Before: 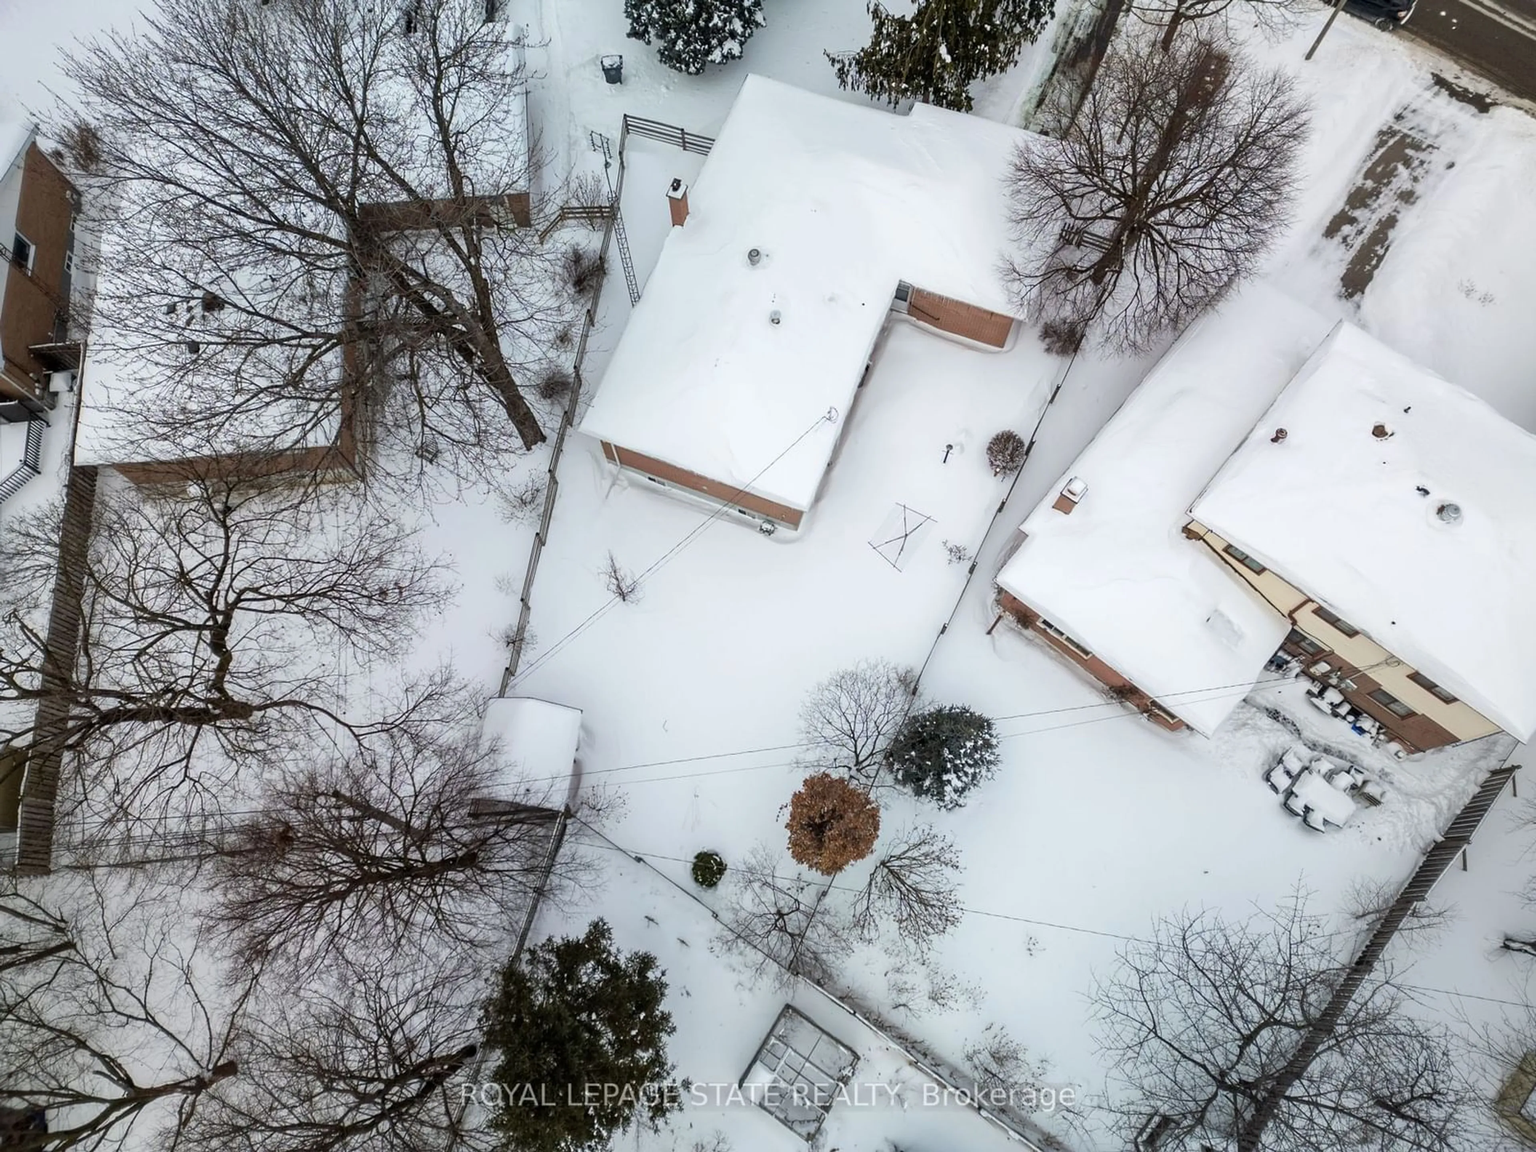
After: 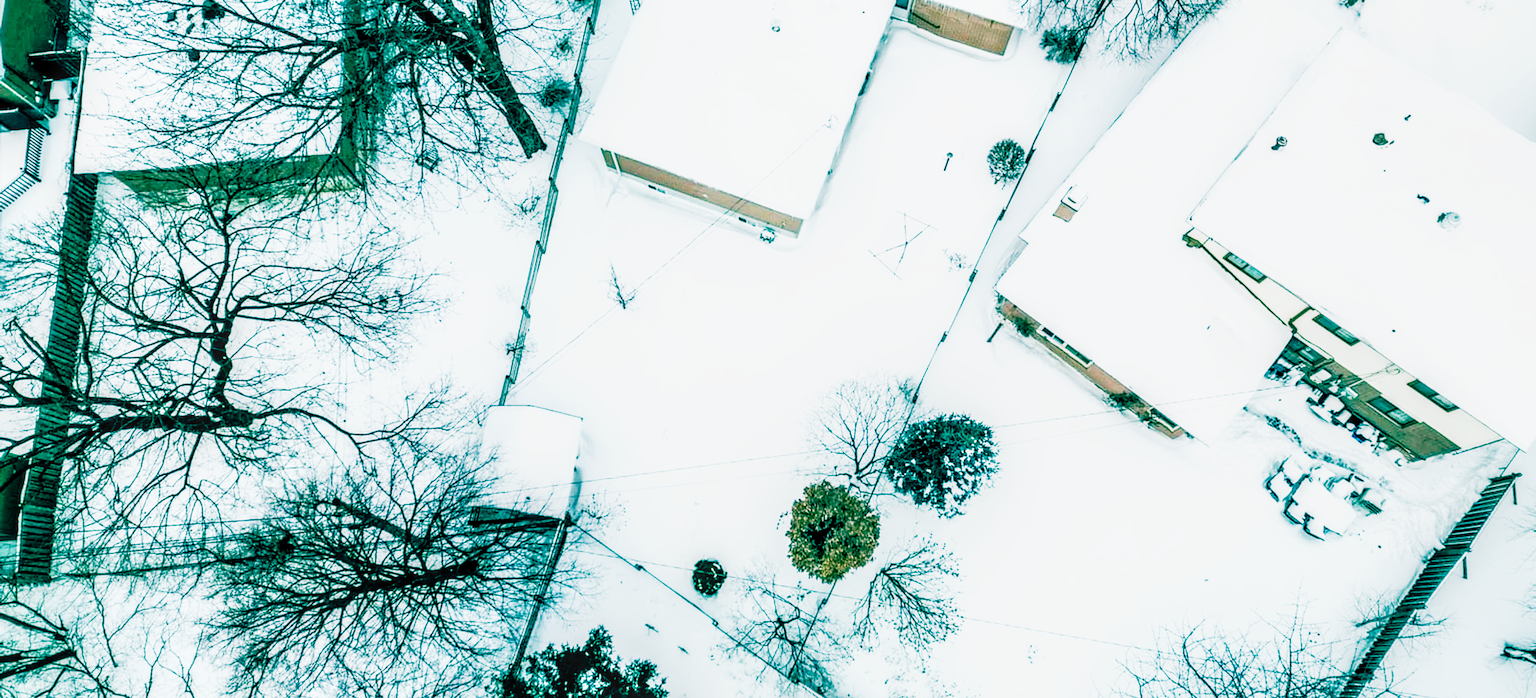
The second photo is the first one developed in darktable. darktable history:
color balance rgb: highlights gain › luminance 17.055%, highlights gain › chroma 2.856%, highlights gain › hue 261.68°, global offset › luminance -0.534%, global offset › chroma 0.901%, global offset › hue 172.79°, perceptual saturation grading › global saturation 20%, perceptual saturation grading › highlights -25.43%, perceptual saturation grading › shadows 24.964%, global vibrance 20%
base curve: curves: ch0 [(0, 0) (0.012, 0.01) (0.073, 0.168) (0.31, 0.711) (0.645, 0.957) (1, 1)], preserve colors none
crop and rotate: top 25.401%, bottom 13.976%
local contrast: detail 150%
tone curve: curves: ch0 [(0, 0.045) (0.155, 0.169) (0.46, 0.466) (0.751, 0.788) (1, 0.961)]; ch1 [(0, 0) (0.43, 0.408) (0.472, 0.469) (0.505, 0.503) (0.553, 0.563) (0.592, 0.581) (0.631, 0.625) (1, 1)]; ch2 [(0, 0) (0.505, 0.495) (0.55, 0.557) (0.583, 0.573) (1, 1)], preserve colors none
